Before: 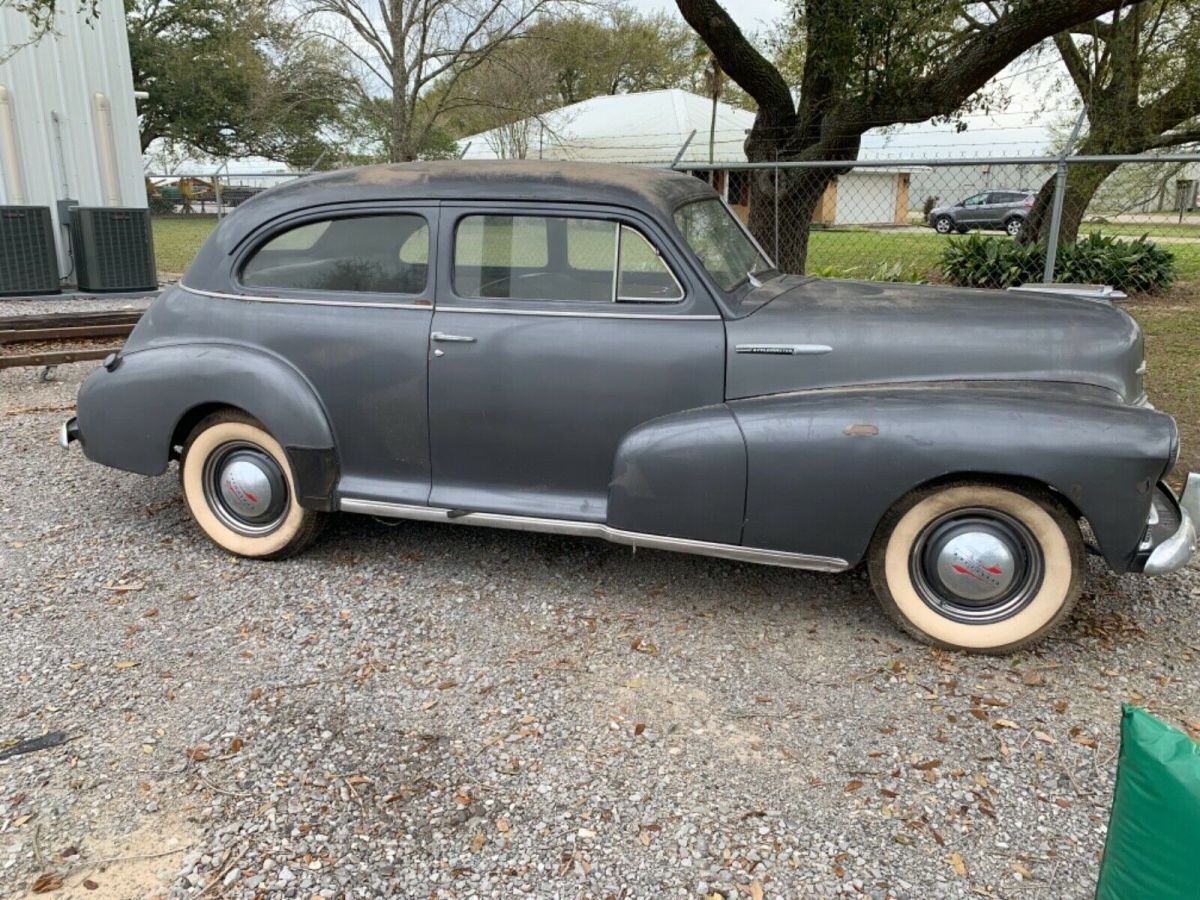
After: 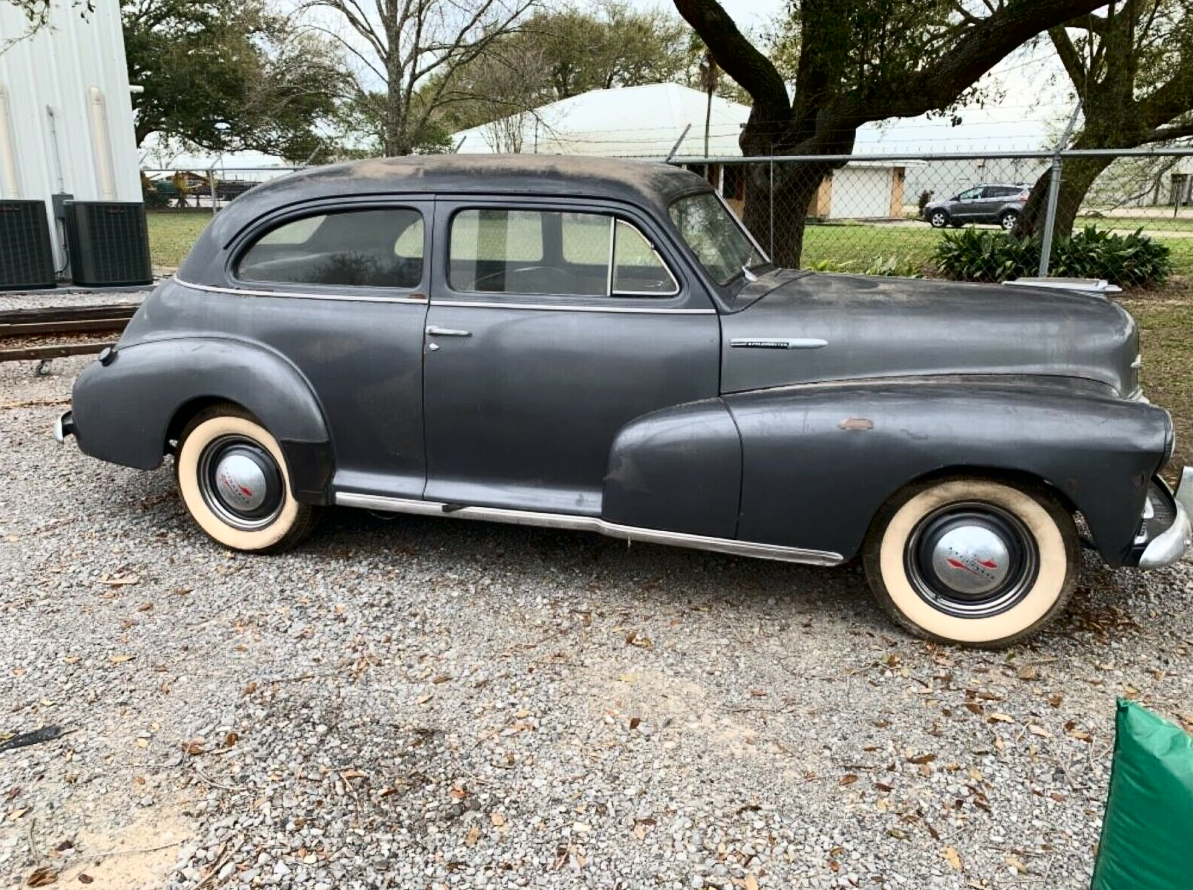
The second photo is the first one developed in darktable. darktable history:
crop: left 0.417%, top 0.716%, right 0.15%, bottom 0.377%
contrast brightness saturation: contrast 0.29
